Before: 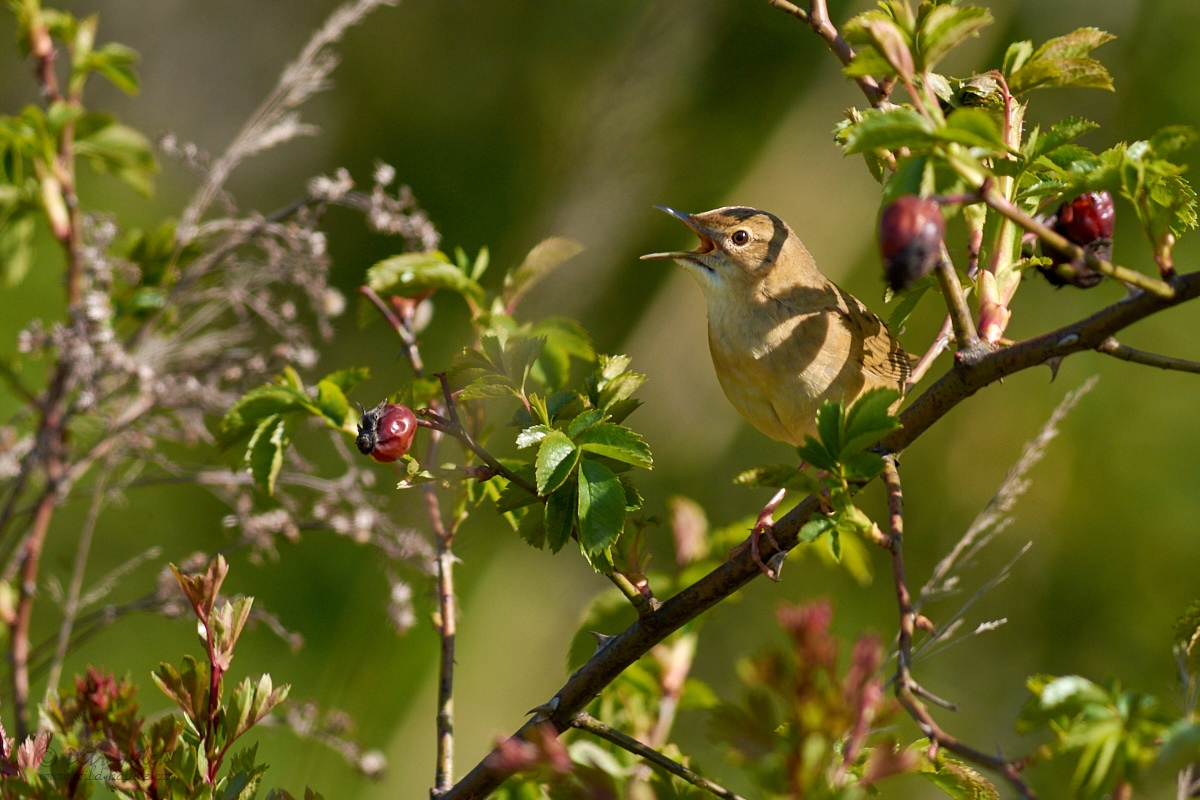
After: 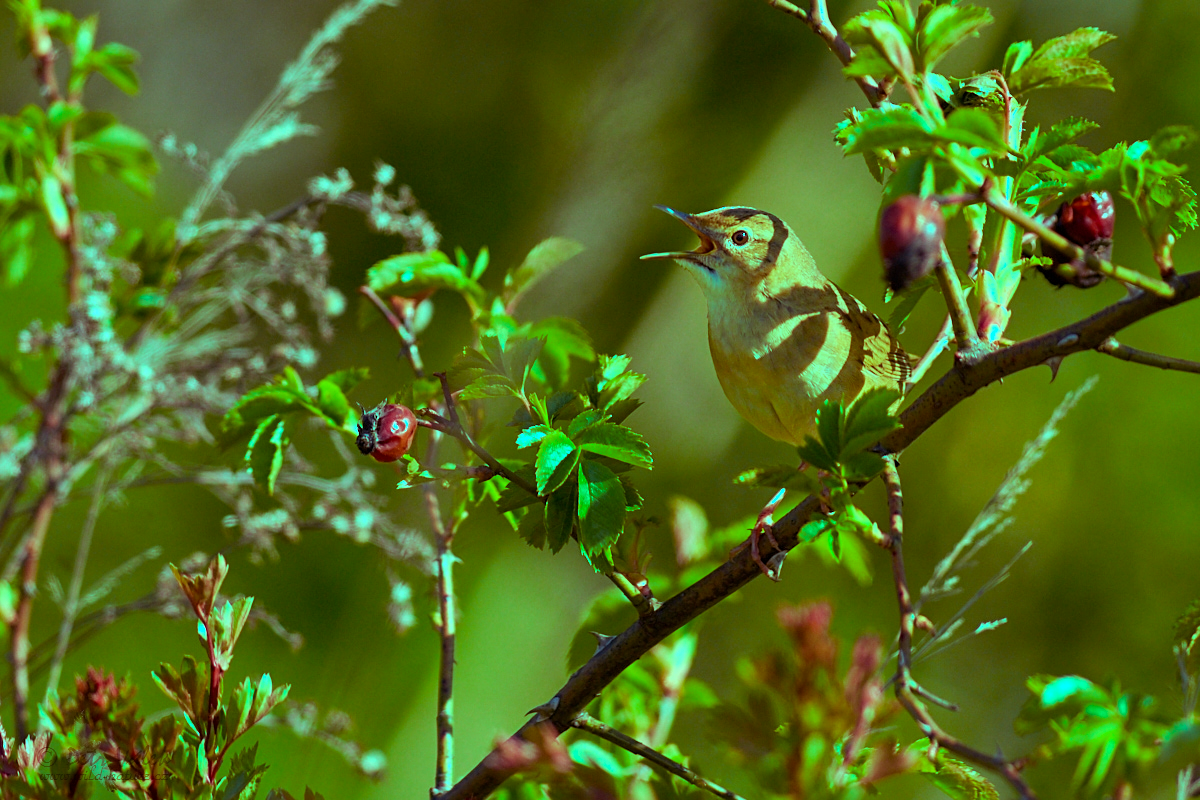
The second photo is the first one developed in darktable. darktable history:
sharpen: amount 0.2
color balance rgb: shadows lift › luminance 0.49%, shadows lift › chroma 6.83%, shadows lift › hue 300.29°, power › hue 208.98°, highlights gain › luminance 20.24%, highlights gain › chroma 13.17%, highlights gain › hue 173.85°, perceptual saturation grading › global saturation 18.05%
